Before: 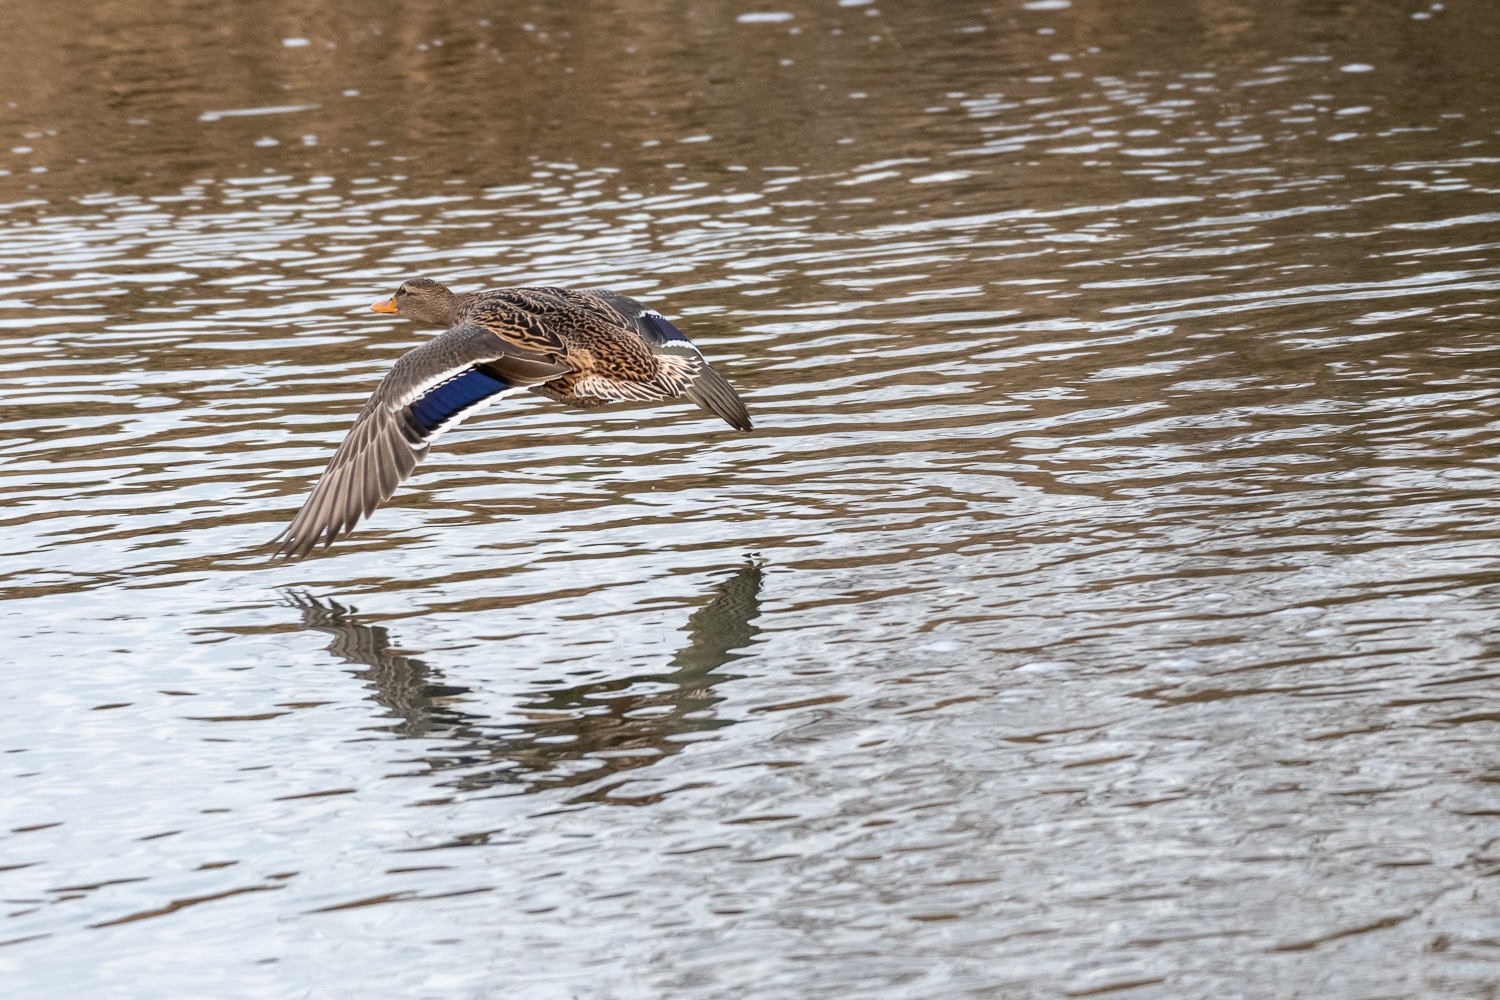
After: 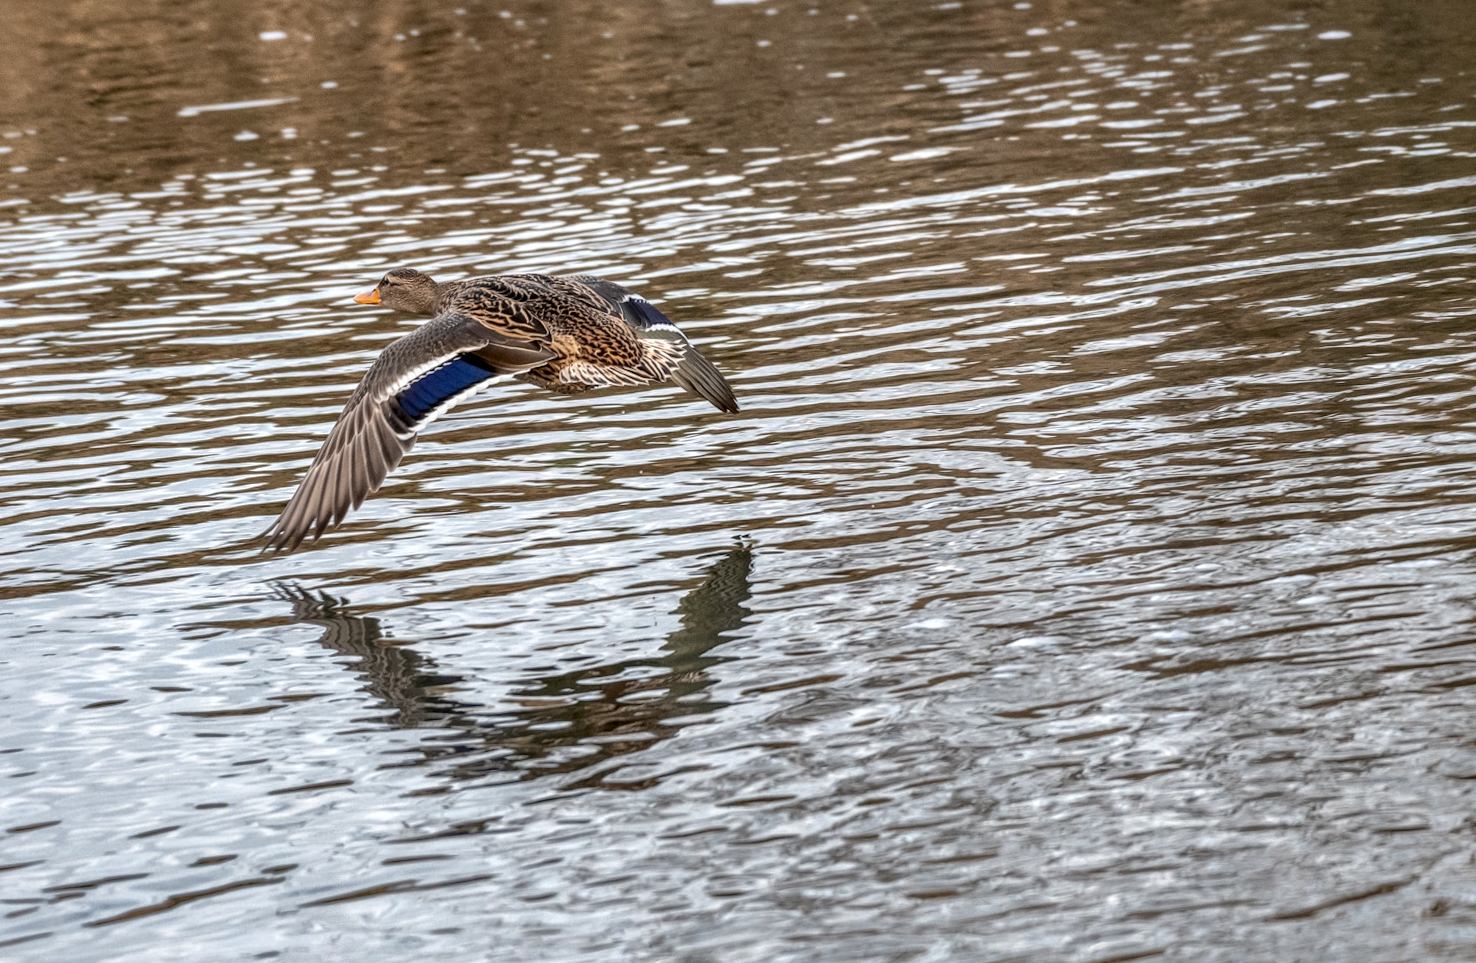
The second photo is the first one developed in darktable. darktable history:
rotate and perspective: rotation -1.42°, crop left 0.016, crop right 0.984, crop top 0.035, crop bottom 0.965
local contrast: highlights 60%, shadows 60%, detail 160%
shadows and highlights: highlights -60
